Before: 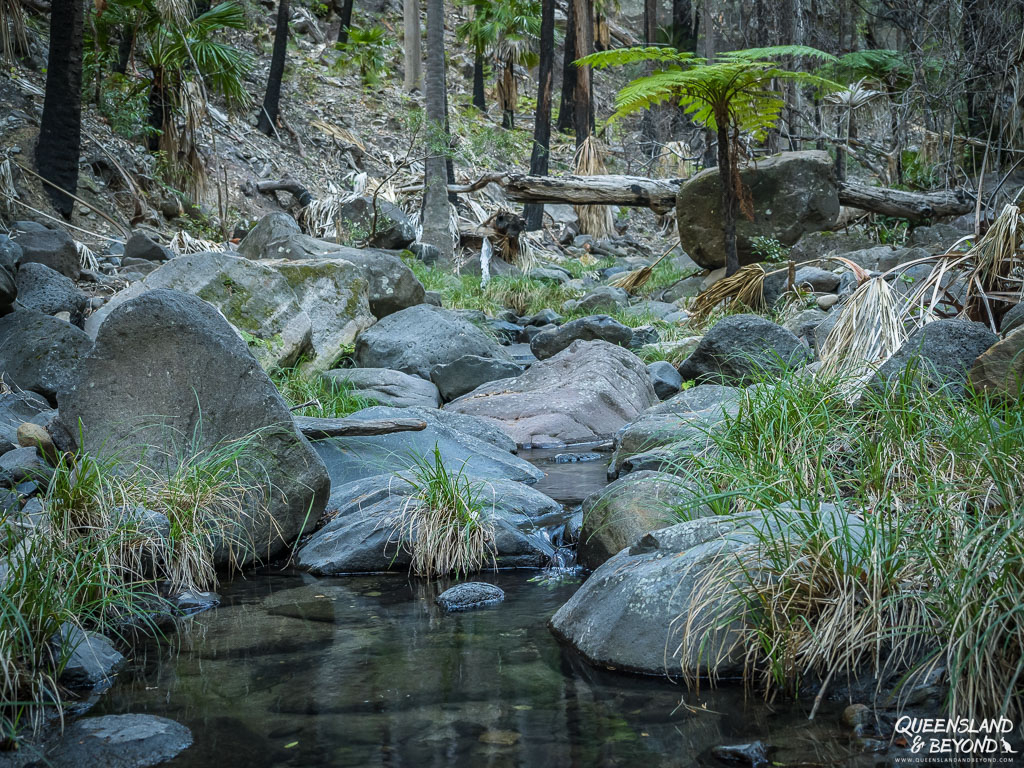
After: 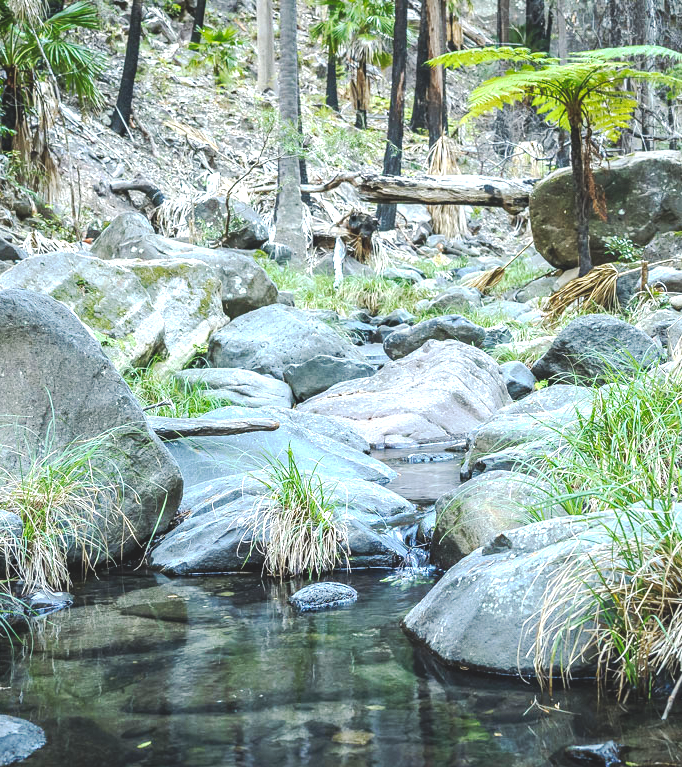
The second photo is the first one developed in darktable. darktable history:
tone curve: curves: ch0 [(0, 0) (0.003, 0.126) (0.011, 0.129) (0.025, 0.129) (0.044, 0.136) (0.069, 0.145) (0.1, 0.162) (0.136, 0.182) (0.177, 0.211) (0.224, 0.254) (0.277, 0.307) (0.335, 0.366) (0.399, 0.441) (0.468, 0.533) (0.543, 0.624) (0.623, 0.702) (0.709, 0.774) (0.801, 0.835) (0.898, 0.904) (1, 1)], preserve colors none
crop and rotate: left 14.436%, right 18.898%
exposure: black level correction 0, exposure 1.3 EV, compensate highlight preservation false
tone equalizer: on, module defaults
